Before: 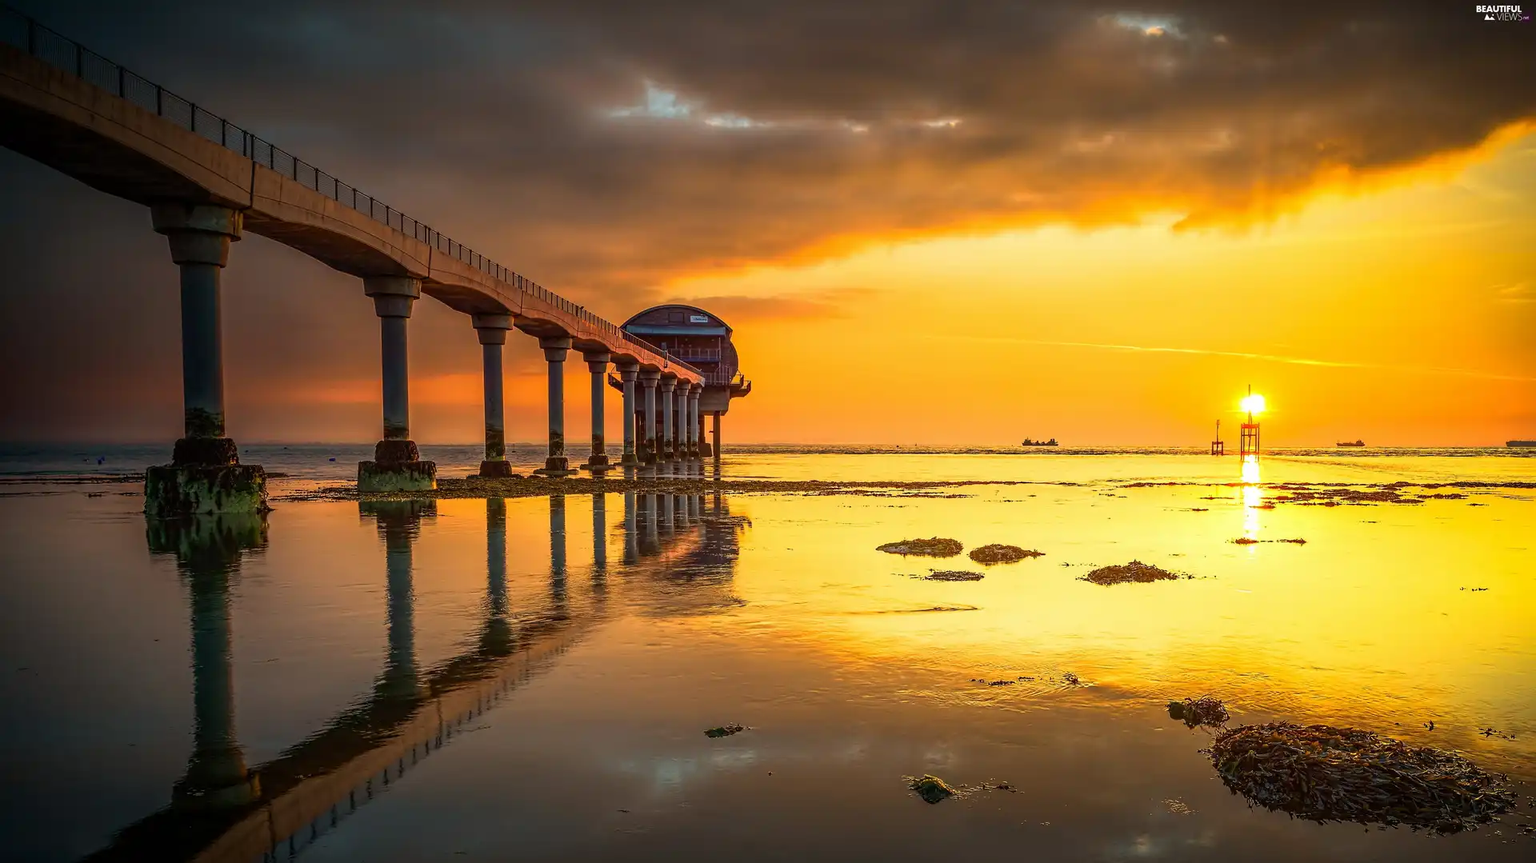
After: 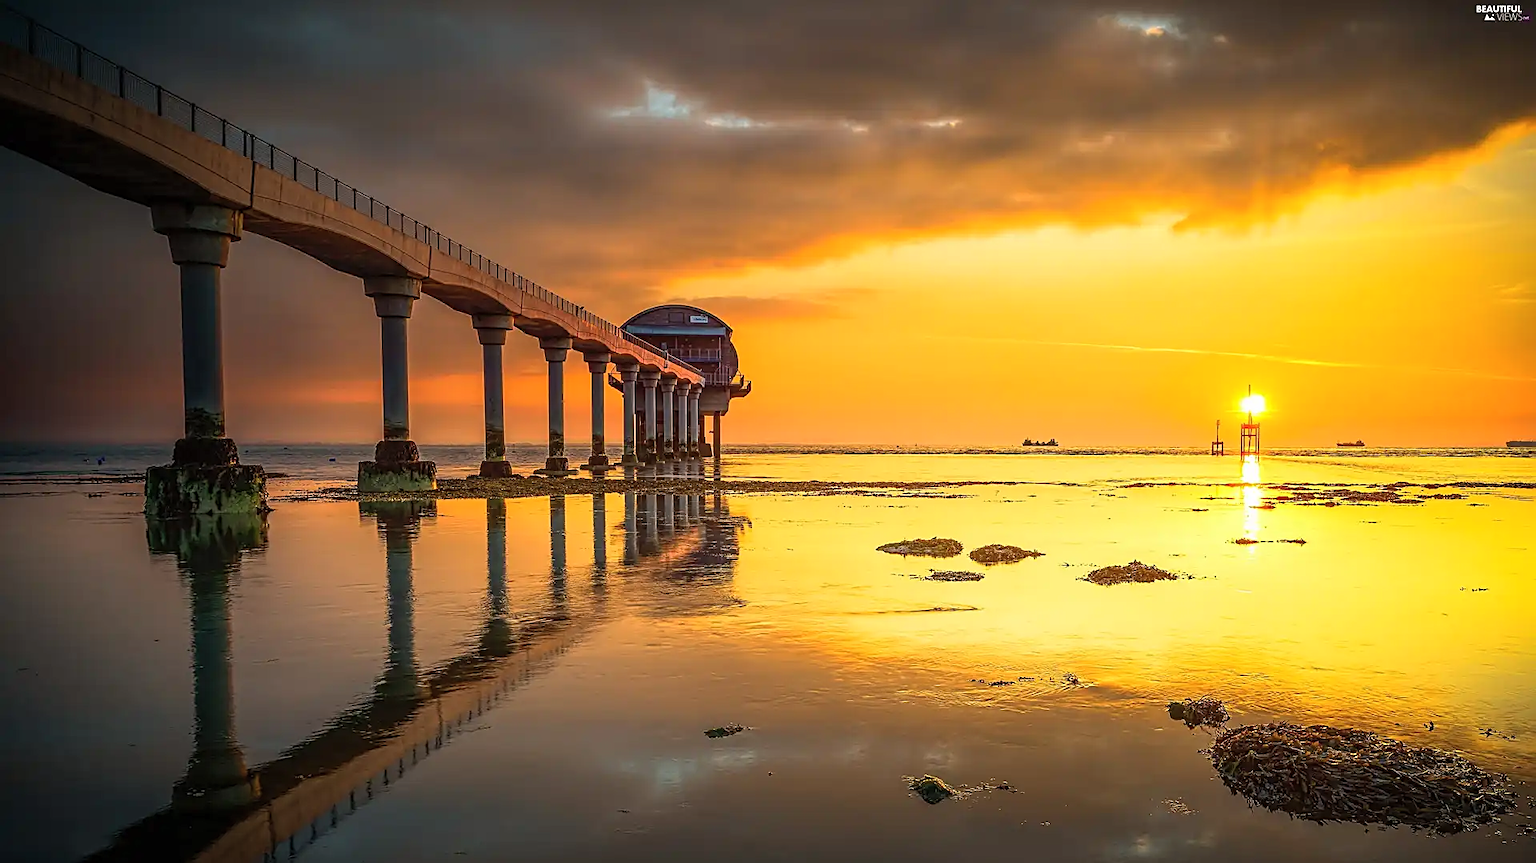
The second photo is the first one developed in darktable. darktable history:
contrast brightness saturation: contrast 0.048, brightness 0.066, saturation 0.009
sharpen: on, module defaults
